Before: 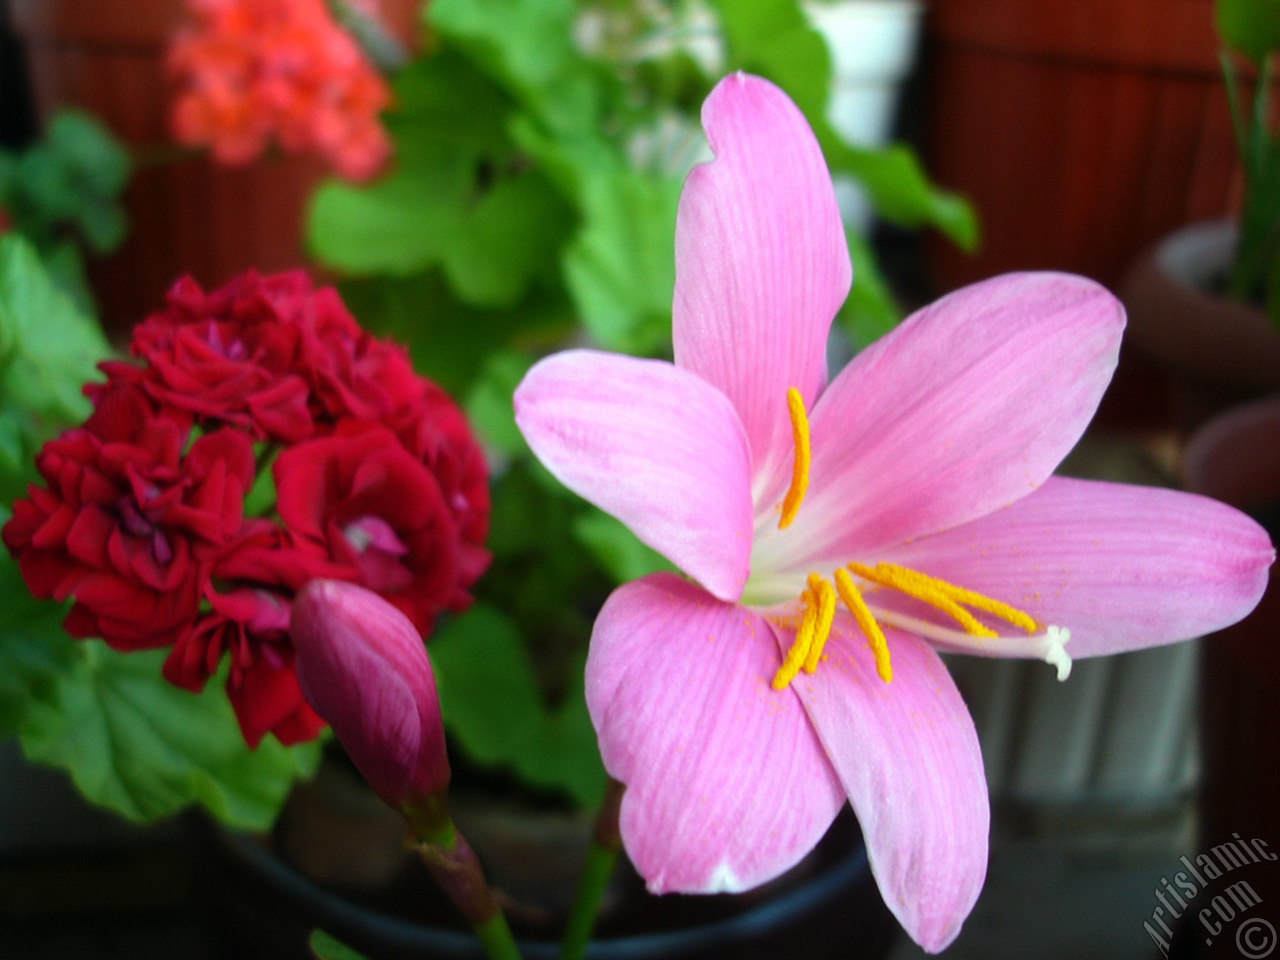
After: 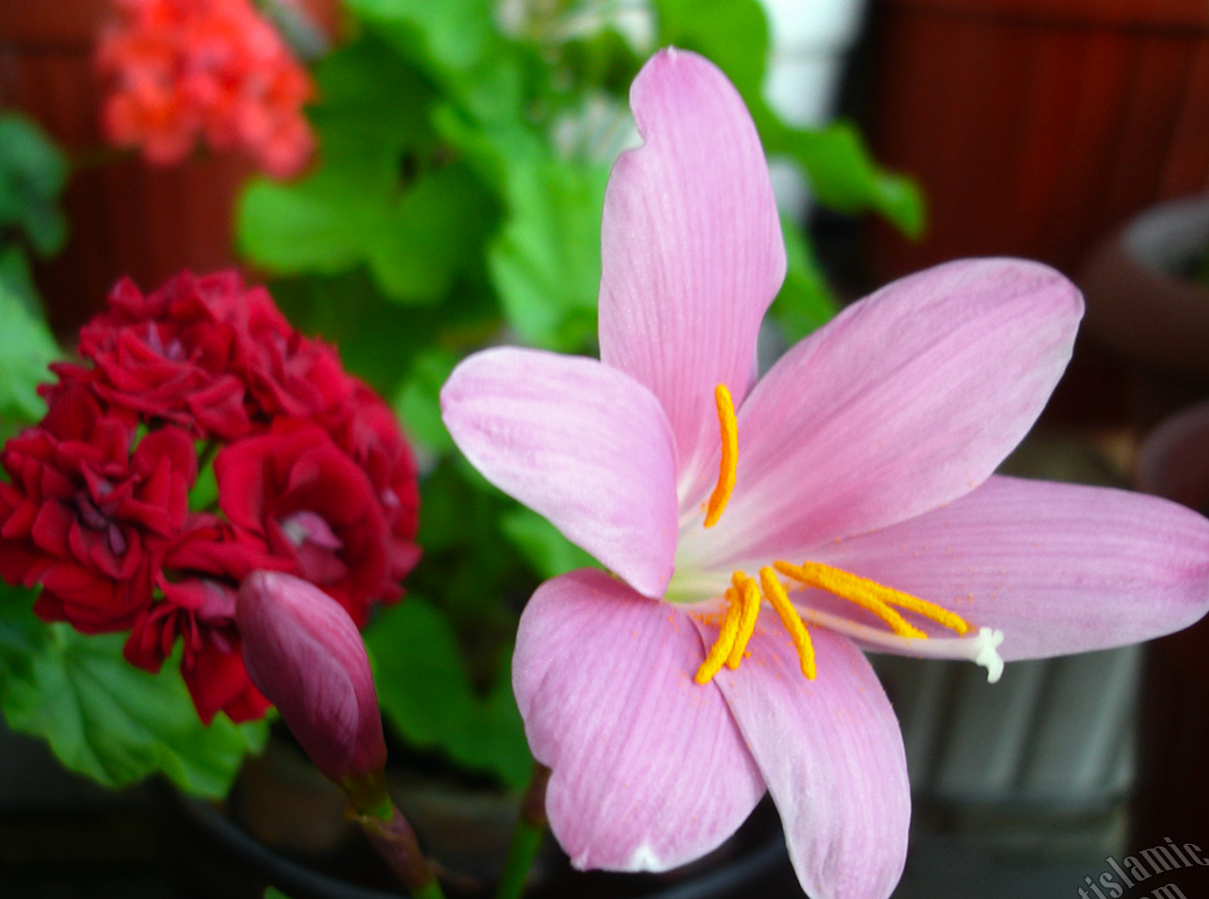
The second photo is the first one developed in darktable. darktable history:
rotate and perspective: rotation 0.062°, lens shift (vertical) 0.115, lens shift (horizontal) -0.133, crop left 0.047, crop right 0.94, crop top 0.061, crop bottom 0.94
color zones: curves: ch1 [(0.25, 0.61) (0.75, 0.248)]
